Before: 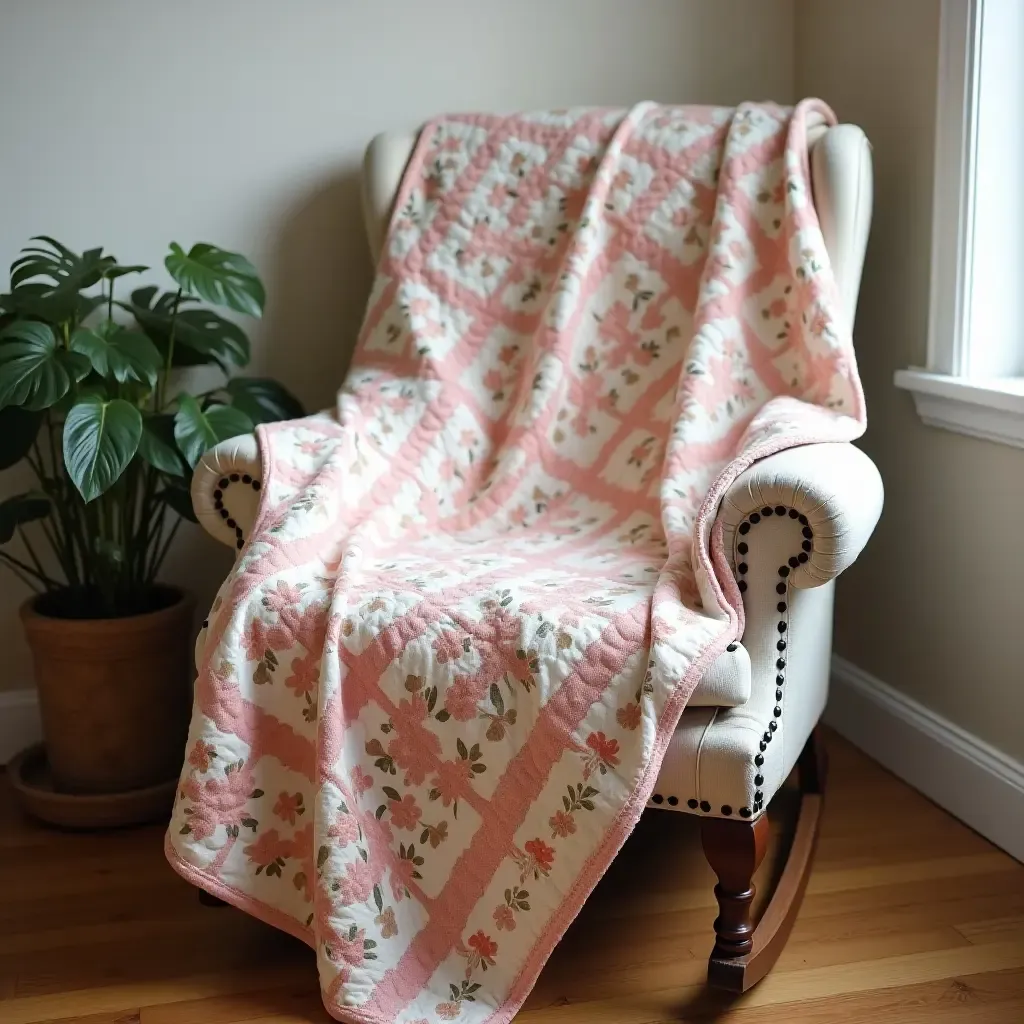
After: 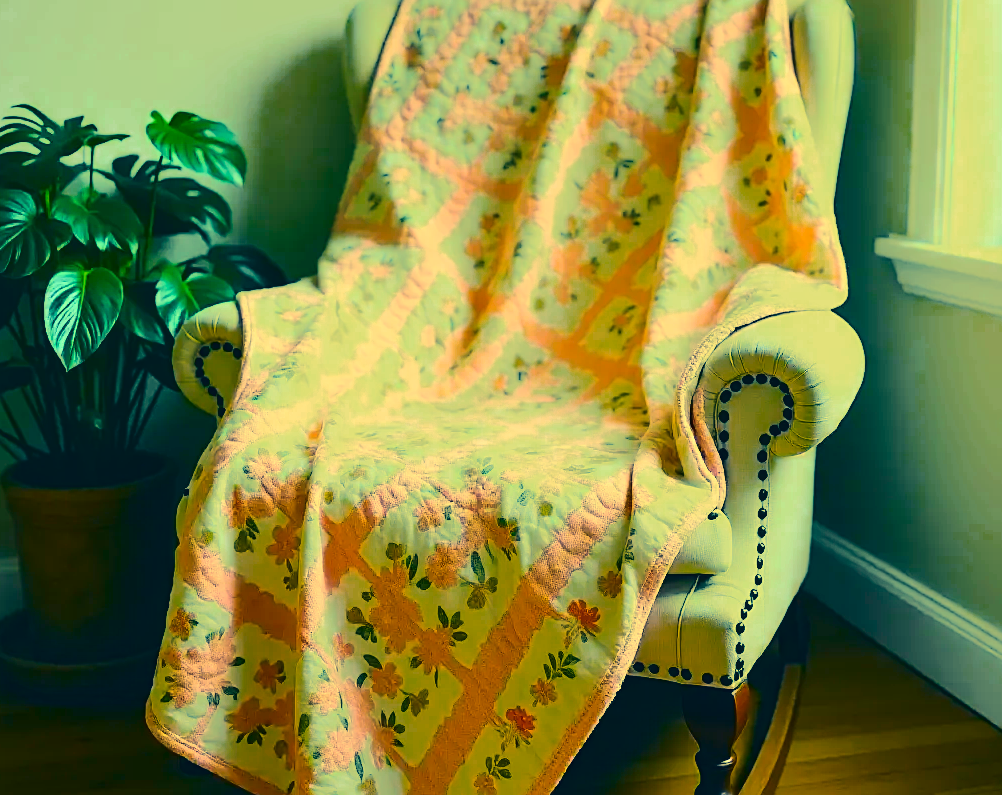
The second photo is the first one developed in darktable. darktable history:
contrast brightness saturation: contrast 0.07, brightness -0.131, saturation 0.063
color correction: highlights a* -15.88, highlights b* 39.98, shadows a* -39.67, shadows b* -25.86
exposure: black level correction 0, exposure 1.001 EV, compensate highlight preservation false
sharpen: on, module defaults
color zones: curves: ch0 [(0, 0.48) (0.209, 0.398) (0.305, 0.332) (0.429, 0.493) (0.571, 0.5) (0.714, 0.5) (0.857, 0.5) (1, 0.48)]; ch1 [(0, 0.633) (0.143, 0.586) (0.286, 0.489) (0.429, 0.448) (0.571, 0.31) (0.714, 0.335) (0.857, 0.492) (1, 0.633)]; ch2 [(0, 0.448) (0.143, 0.498) (0.286, 0.5) (0.429, 0.5) (0.571, 0.5) (0.714, 0.5) (0.857, 0.5) (1, 0.448)]
crop and rotate: left 1.877%, top 12.936%, right 0.205%, bottom 9.405%
tone curve: curves: ch0 [(0, 0.023) (0.103, 0.087) (0.295, 0.297) (0.445, 0.531) (0.553, 0.665) (0.735, 0.843) (0.994, 1)]; ch1 [(0, 0) (0.427, 0.346) (0.456, 0.426) (0.484, 0.483) (0.509, 0.514) (0.535, 0.56) (0.581, 0.632) (0.646, 0.715) (1, 1)]; ch2 [(0, 0) (0.369, 0.388) (0.449, 0.431) (0.501, 0.495) (0.533, 0.518) (0.572, 0.612) (0.677, 0.752) (1, 1)], color space Lab, independent channels, preserve colors none
